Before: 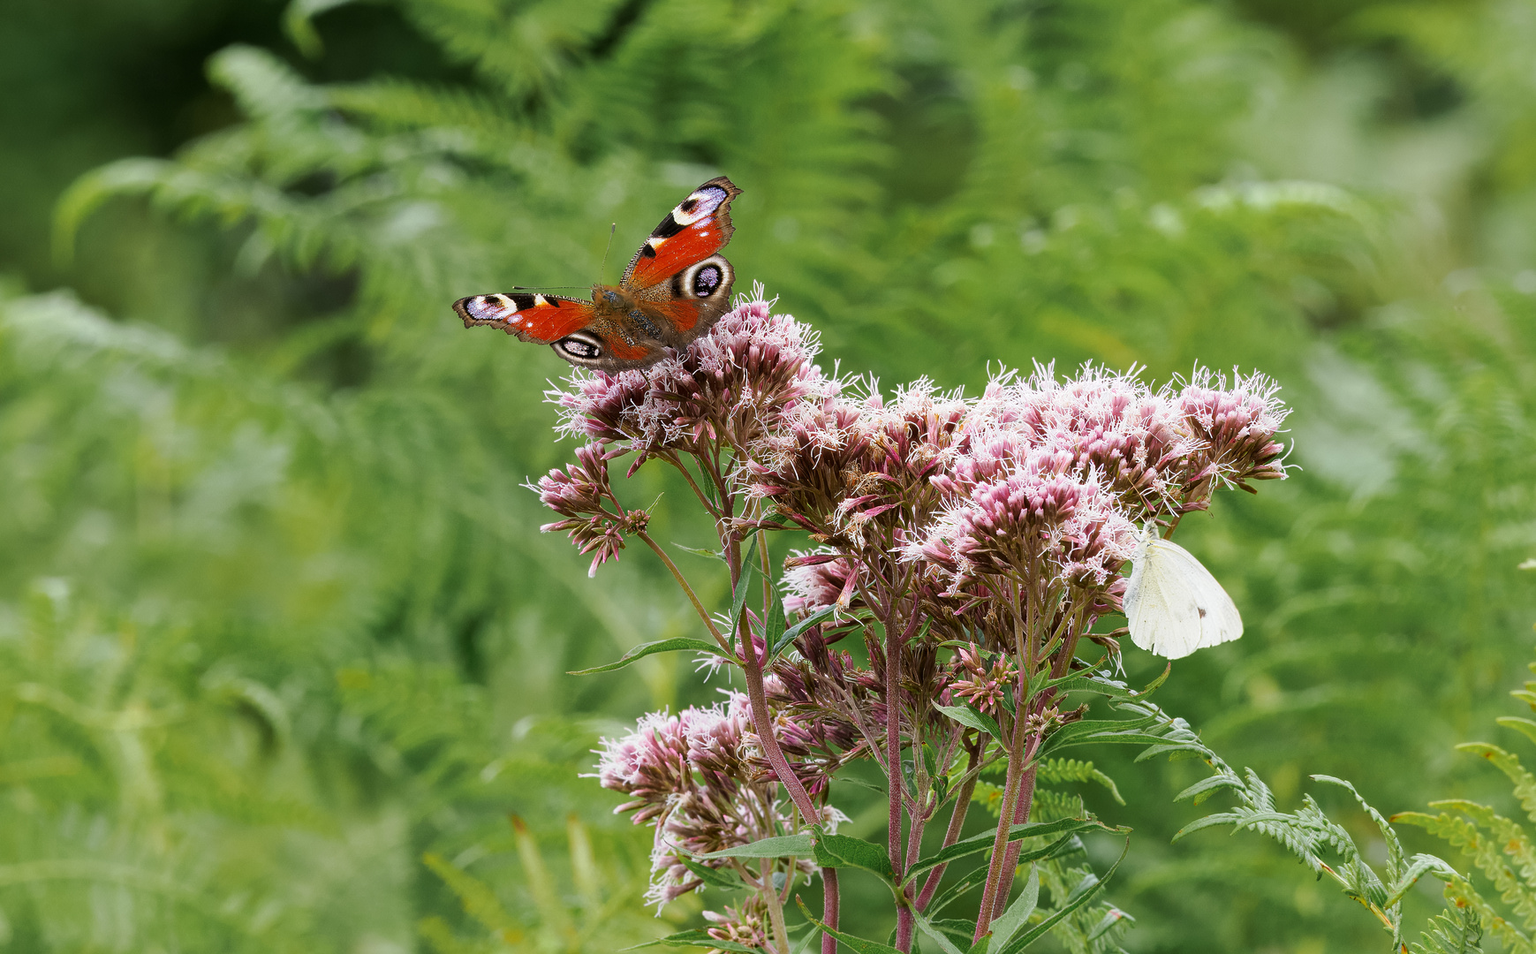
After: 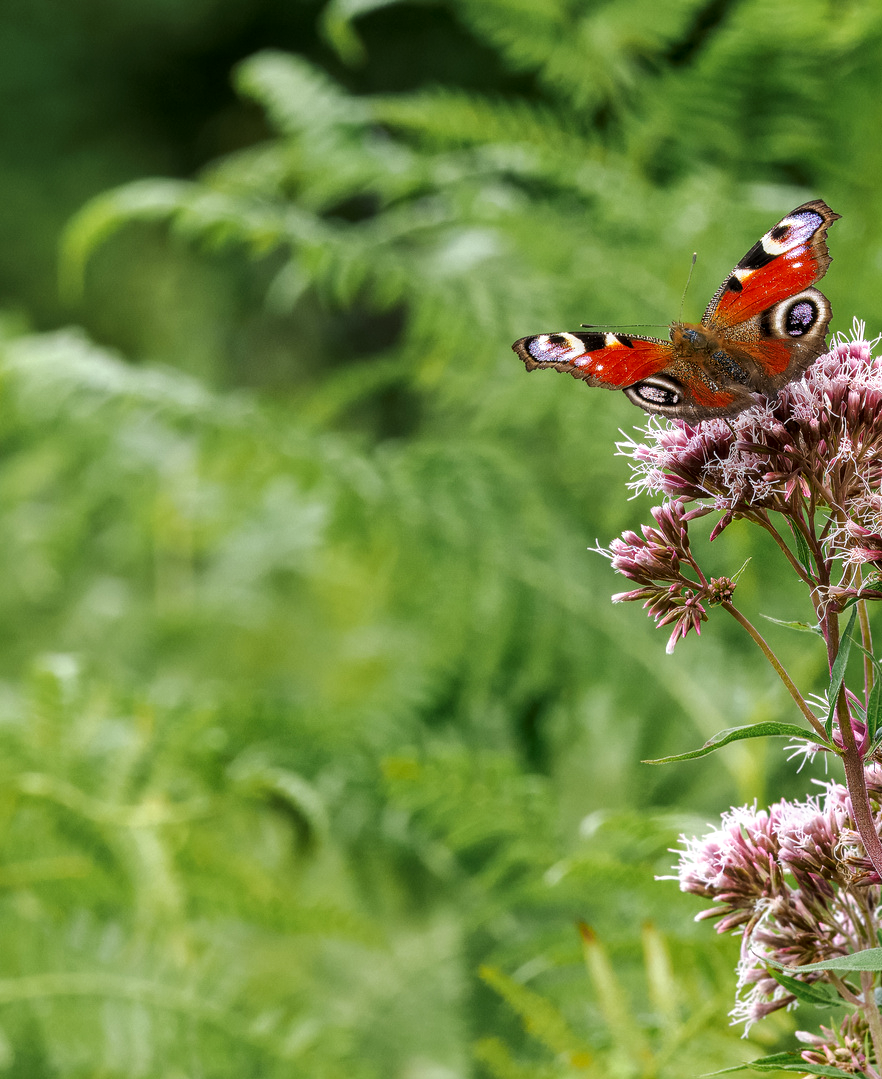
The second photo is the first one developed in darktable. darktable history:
crop and rotate: left 0.045%, top 0%, right 49.181%
local contrast: on, module defaults
tone curve: curves: ch0 [(0, 0) (0.003, 0.002) (0.011, 0.01) (0.025, 0.022) (0.044, 0.039) (0.069, 0.061) (0.1, 0.088) (0.136, 0.126) (0.177, 0.167) (0.224, 0.211) (0.277, 0.27) (0.335, 0.335) (0.399, 0.407) (0.468, 0.485) (0.543, 0.569) (0.623, 0.659) (0.709, 0.756) (0.801, 0.851) (0.898, 0.961) (1, 1)], preserve colors none
